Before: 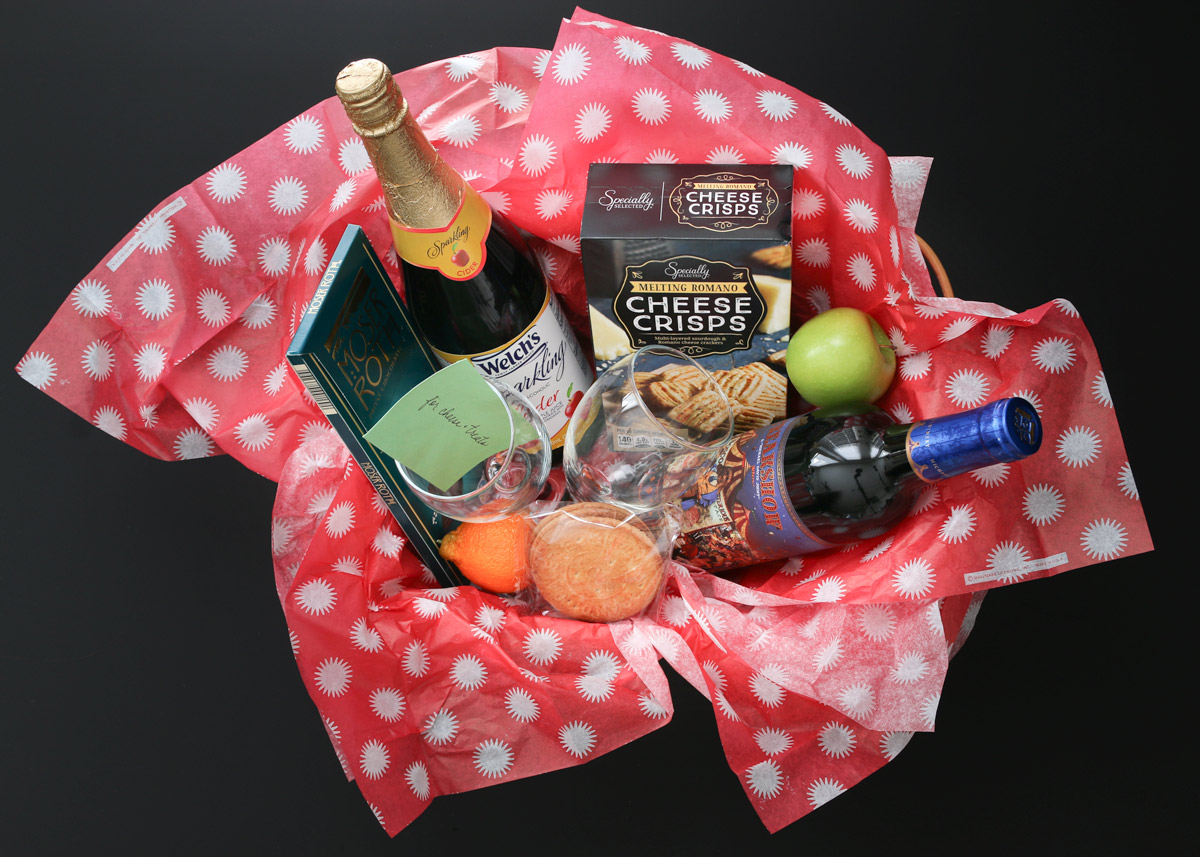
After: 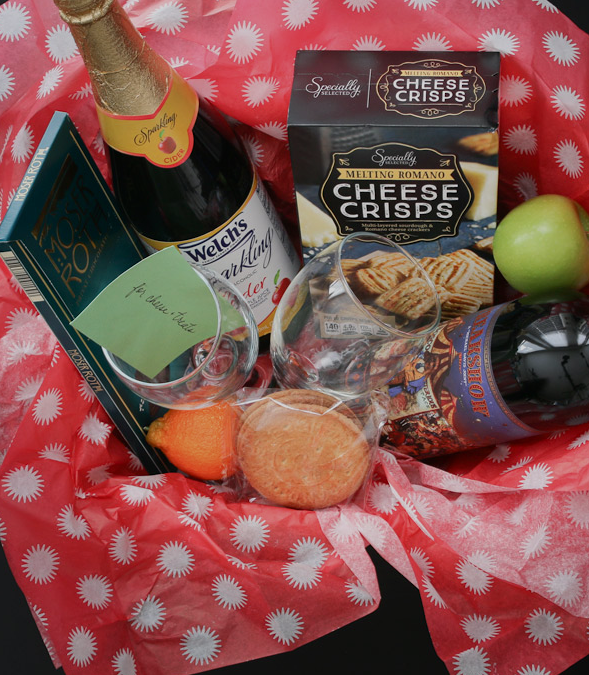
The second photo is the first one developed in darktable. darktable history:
exposure: exposure -0.581 EV, compensate highlight preservation false
crop and rotate: angle 0.022°, left 24.423%, top 13.246%, right 26.427%, bottom 7.889%
